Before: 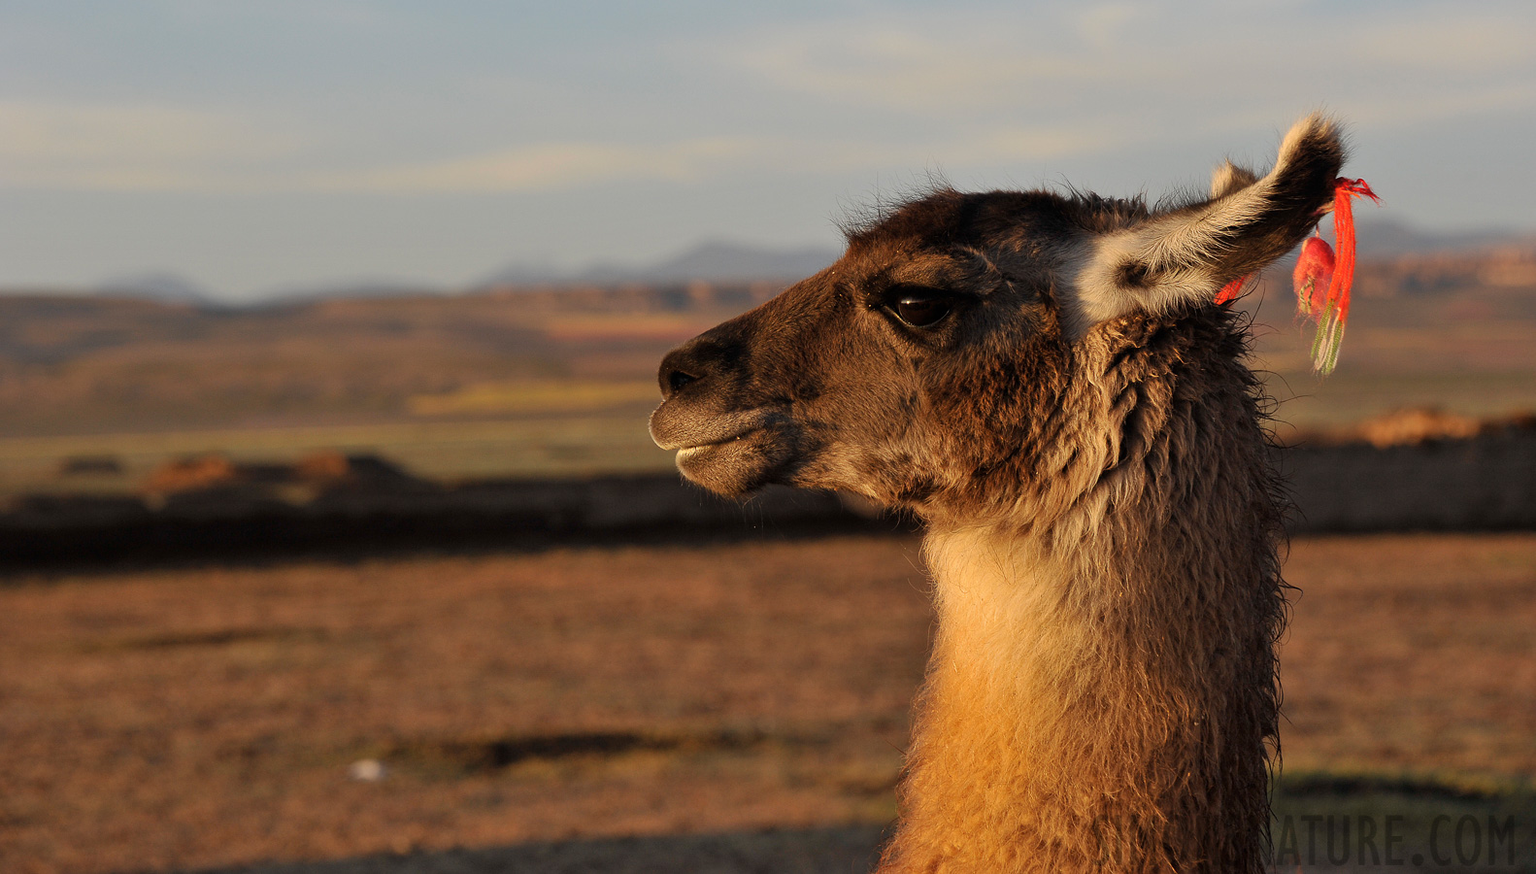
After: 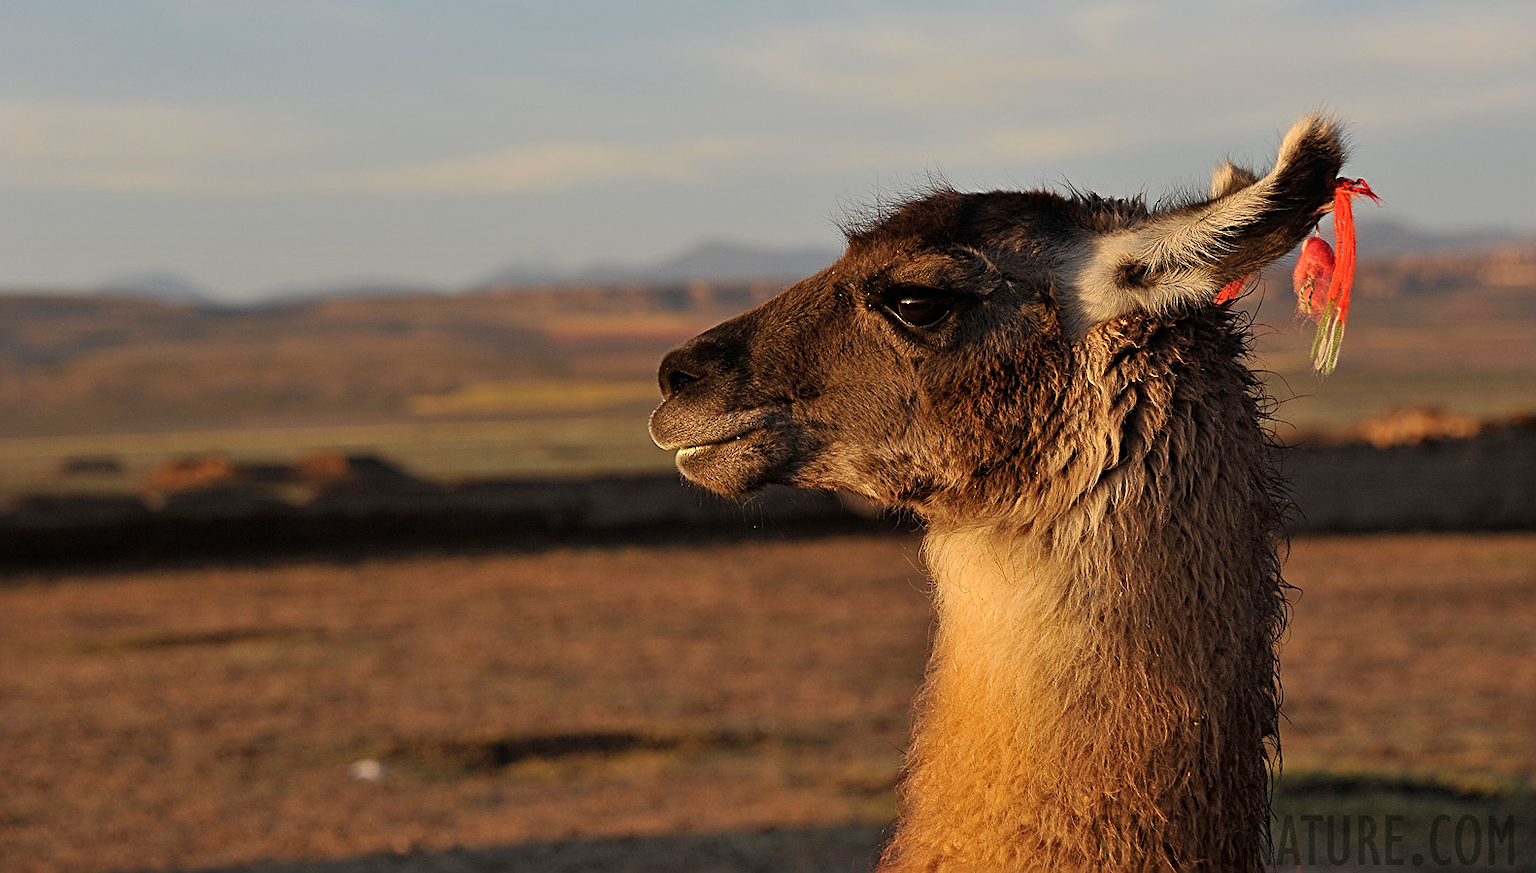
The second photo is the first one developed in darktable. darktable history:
sharpen: radius 2.707, amount 0.666
